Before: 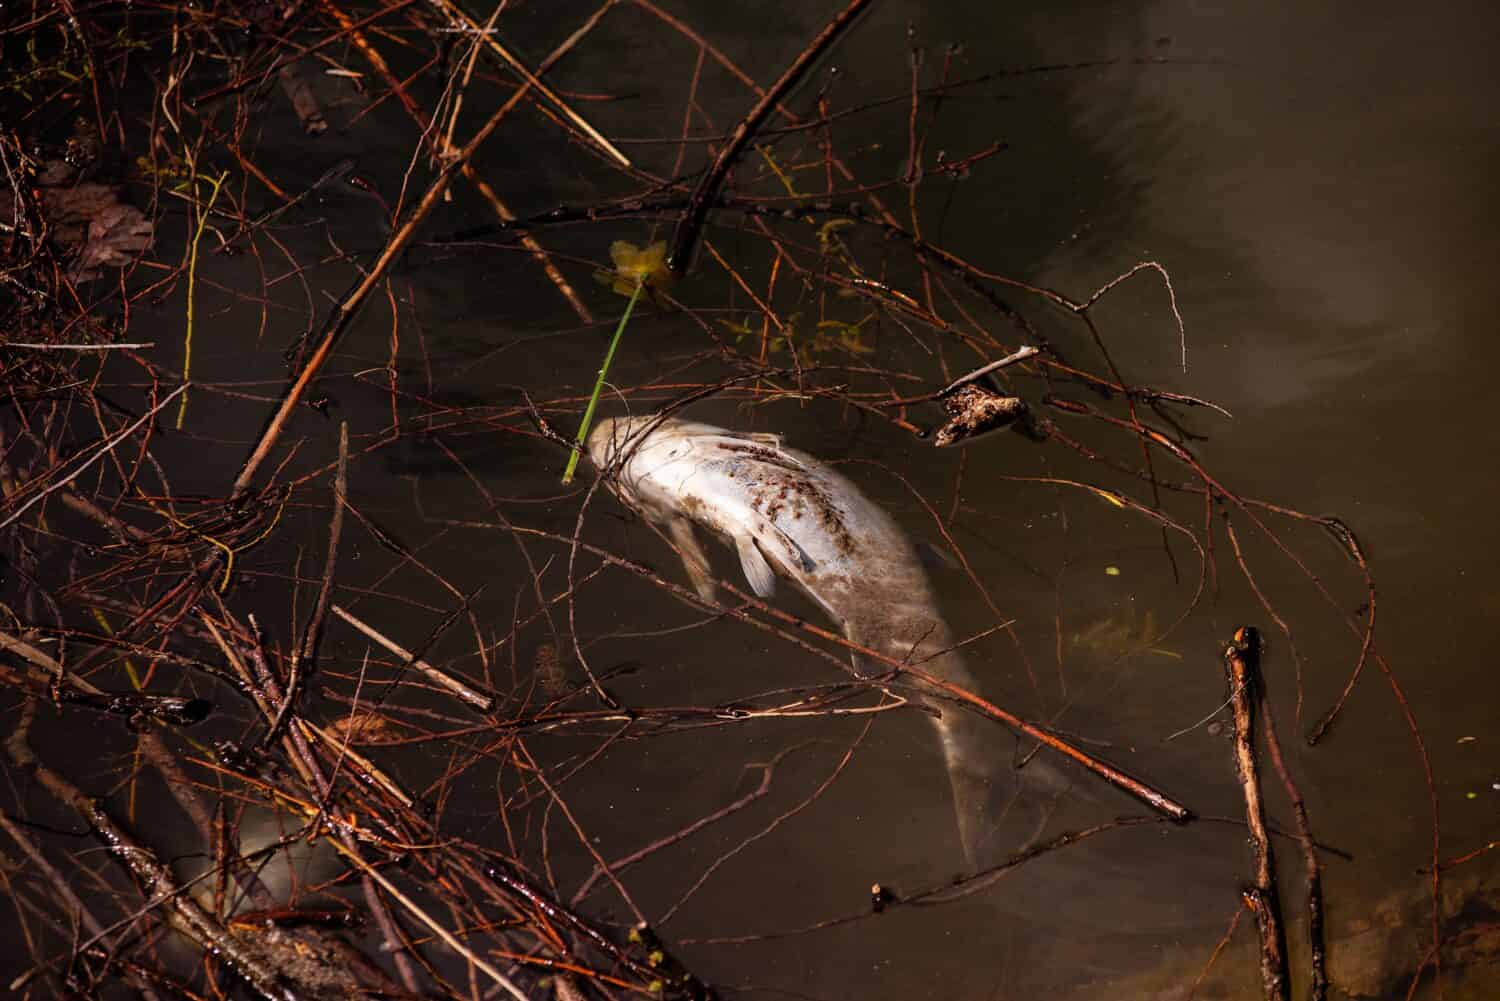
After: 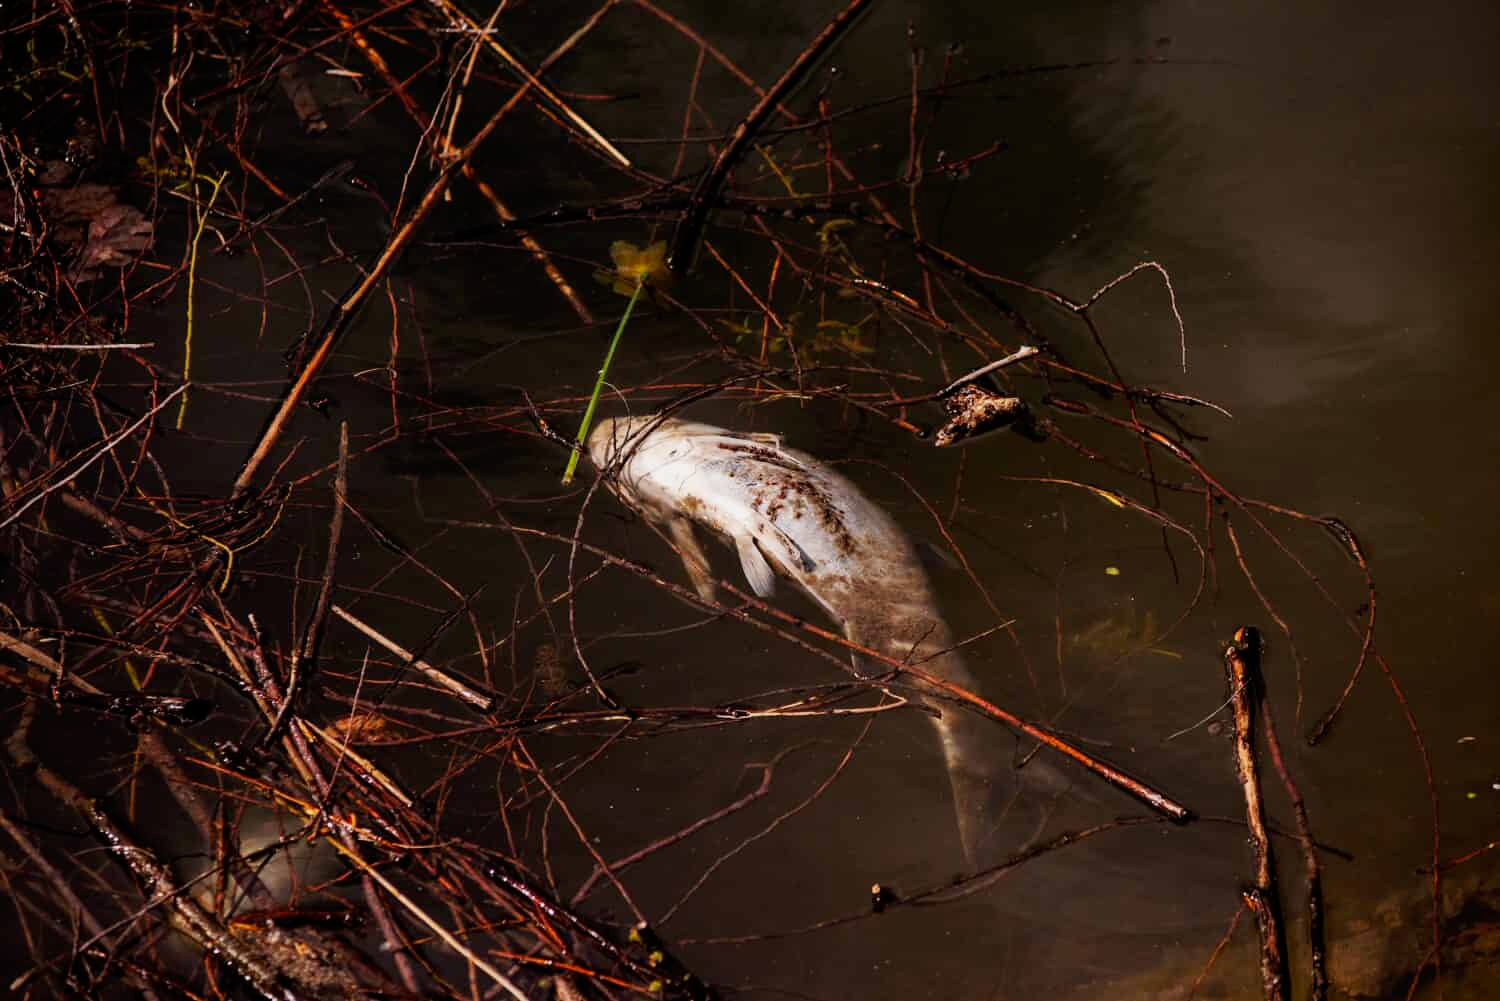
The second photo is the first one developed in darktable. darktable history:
tone curve: curves: ch0 [(0, 0) (0.068, 0.031) (0.175, 0.132) (0.337, 0.304) (0.498, 0.511) (0.748, 0.762) (0.993, 0.954)]; ch1 [(0, 0) (0.294, 0.184) (0.359, 0.34) (0.362, 0.35) (0.43, 0.41) (0.469, 0.453) (0.495, 0.489) (0.54, 0.563) (0.612, 0.641) (1, 1)]; ch2 [(0, 0) (0.431, 0.419) (0.495, 0.502) (0.524, 0.534) (0.557, 0.56) (0.634, 0.654) (0.728, 0.722) (1, 1)], preserve colors none
